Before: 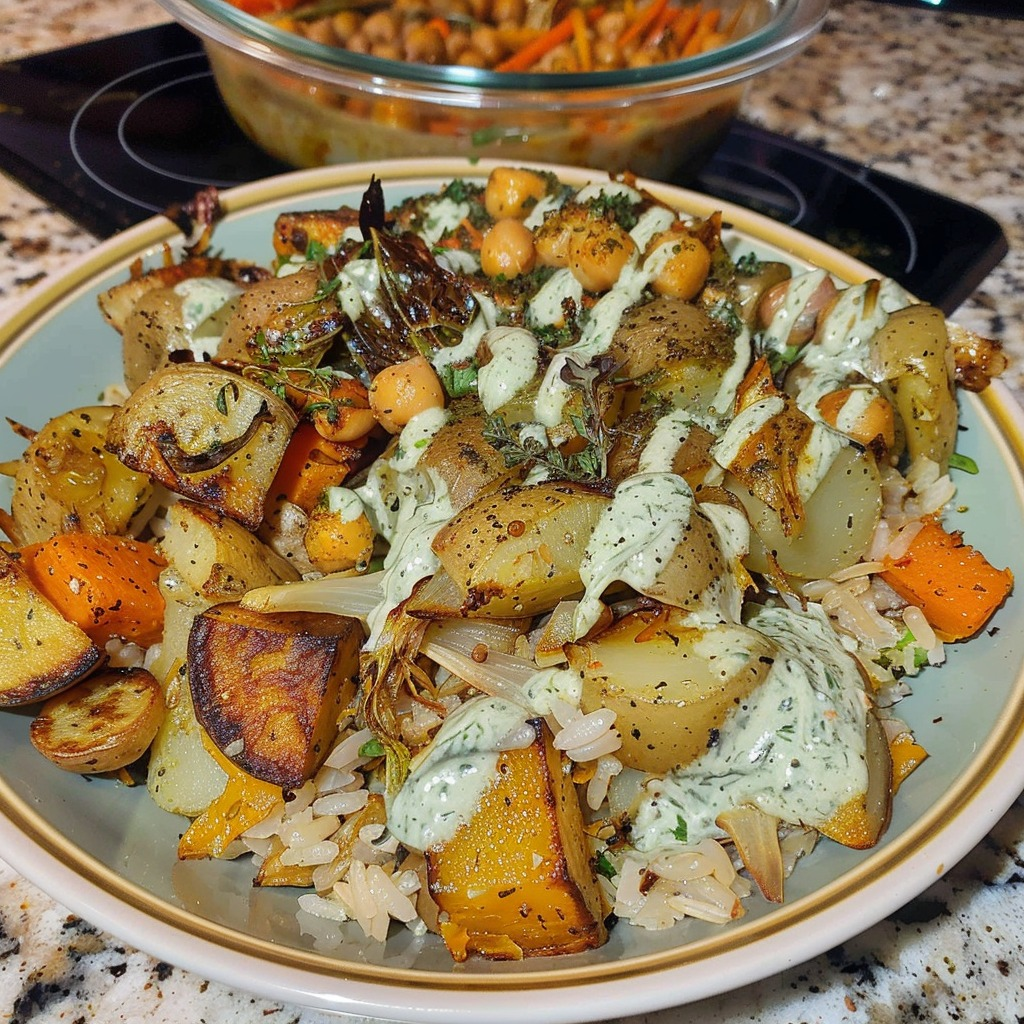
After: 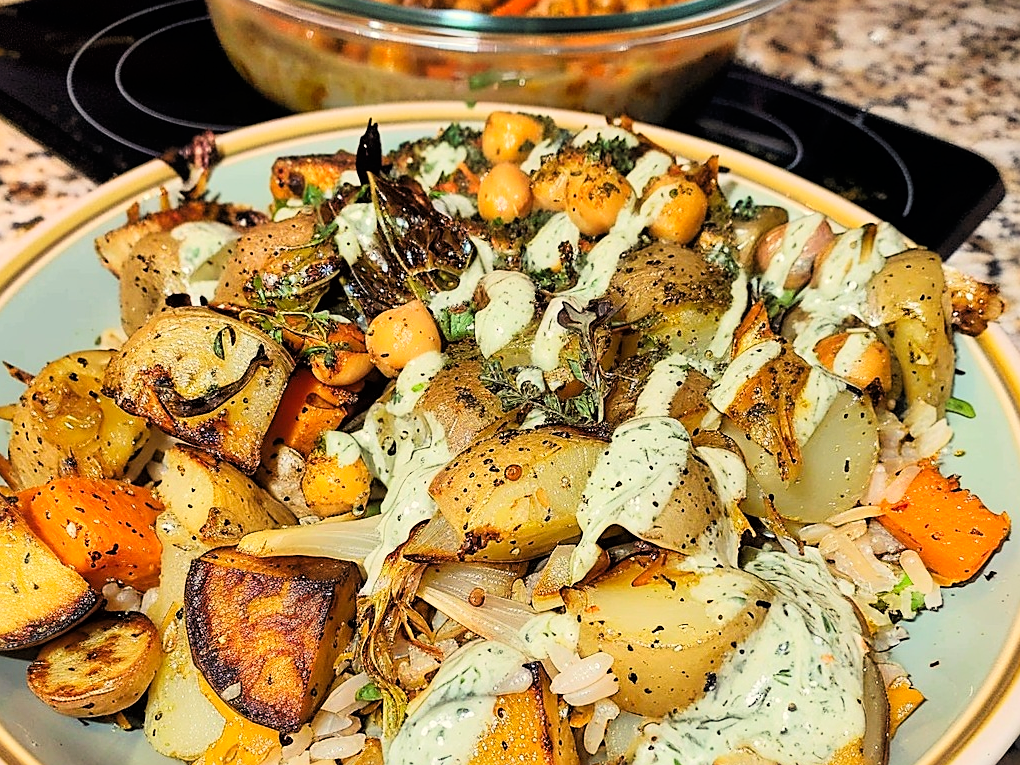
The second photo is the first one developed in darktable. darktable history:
white balance: red 1.045, blue 0.932
tone curve: curves: ch0 [(0, 0) (0.082, 0.02) (0.129, 0.078) (0.275, 0.301) (0.67, 0.809) (1, 1)], color space Lab, linked channels, preserve colors none
vibrance: vibrance 0%
sharpen: on, module defaults
crop: left 0.387%, top 5.469%, bottom 19.809%
